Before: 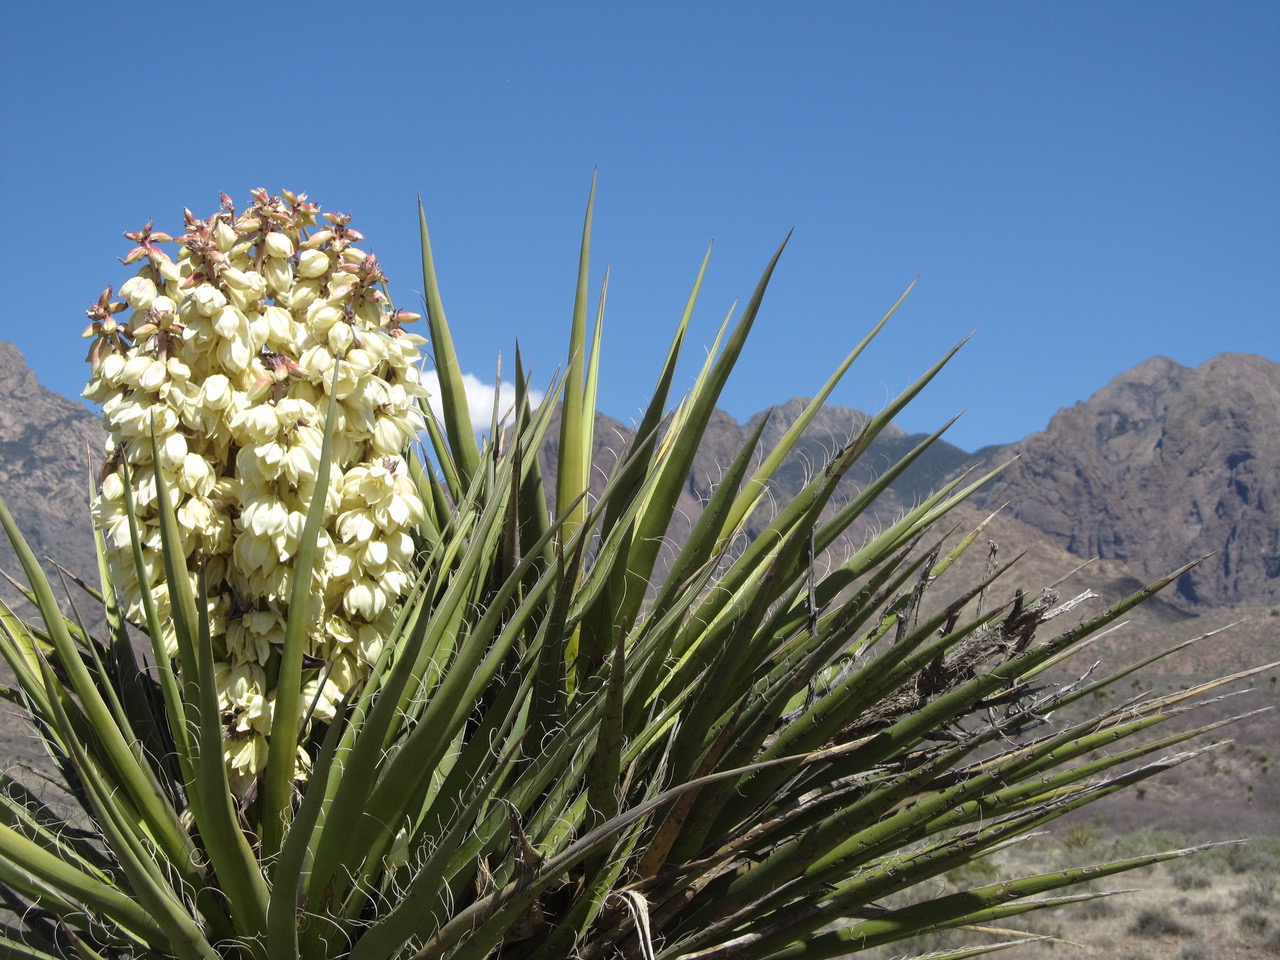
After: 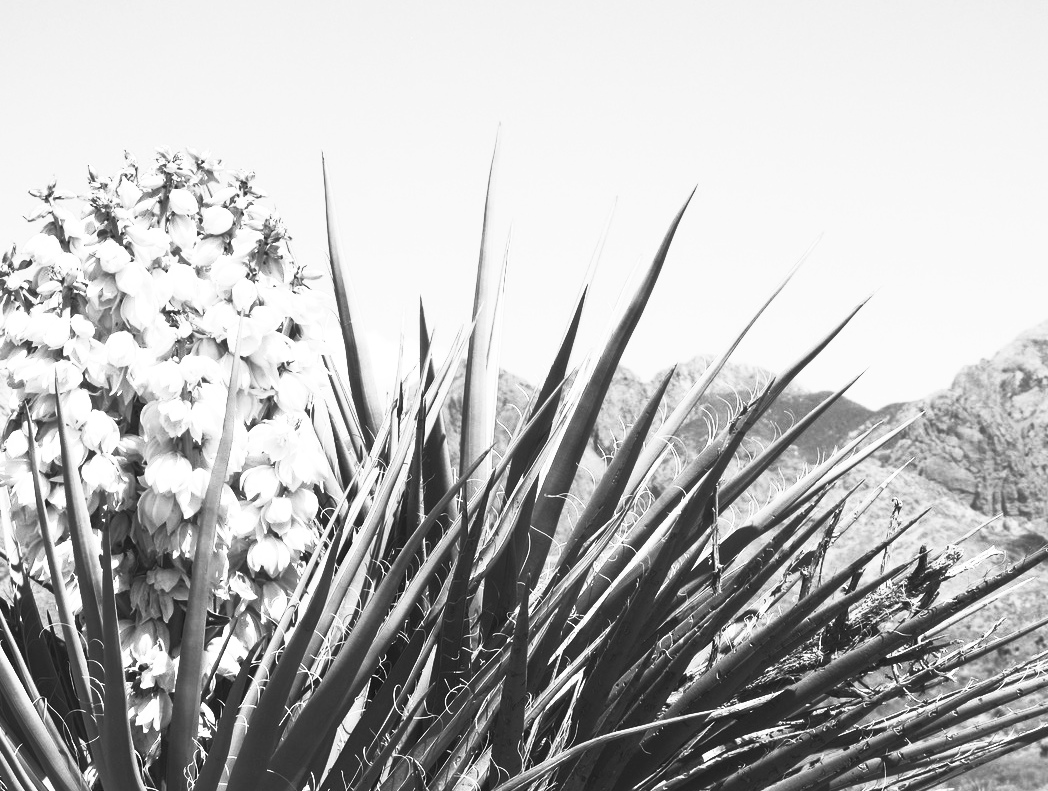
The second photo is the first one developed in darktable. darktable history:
crop and rotate: left 7.555%, top 4.486%, right 10.543%, bottom 13.102%
contrast brightness saturation: contrast 0.99, brightness 0.982, saturation 0.984
color calibration: output gray [0.22, 0.42, 0.37, 0], gray › normalize channels true, illuminant as shot in camera, x 0.369, y 0.382, temperature 4320.07 K, gamut compression 0.004
